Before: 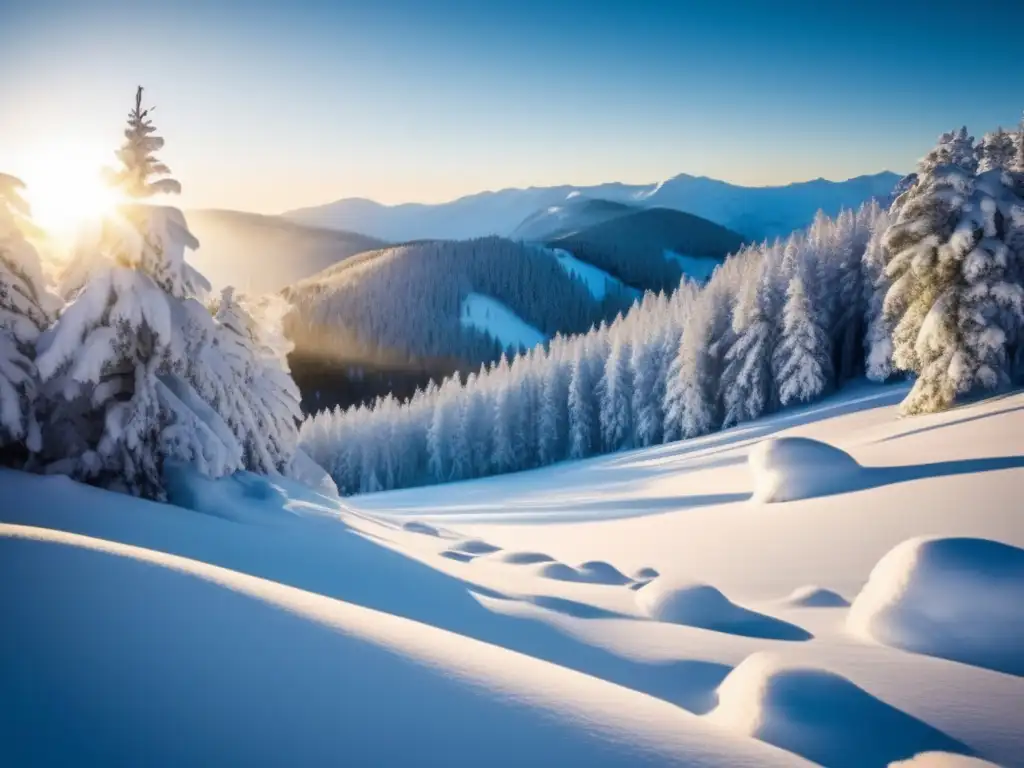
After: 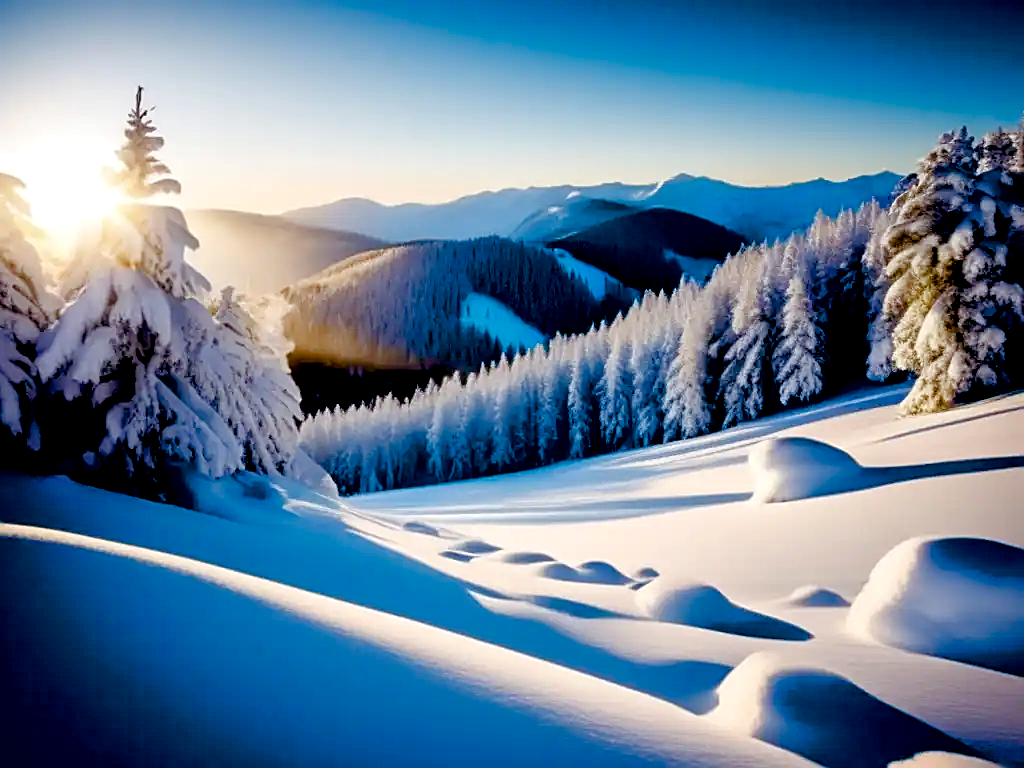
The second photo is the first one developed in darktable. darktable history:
color balance rgb: shadows lift › chroma 4.336%, shadows lift › hue 24.64°, linear chroma grading › global chroma 15.088%, perceptual saturation grading › global saturation 25.627%, perceptual saturation grading › highlights -50.564%, perceptual saturation grading › shadows 30.087%, contrast 5.383%
exposure: black level correction 0.054, exposure -0.034 EV, compensate highlight preservation false
sharpen: on, module defaults
